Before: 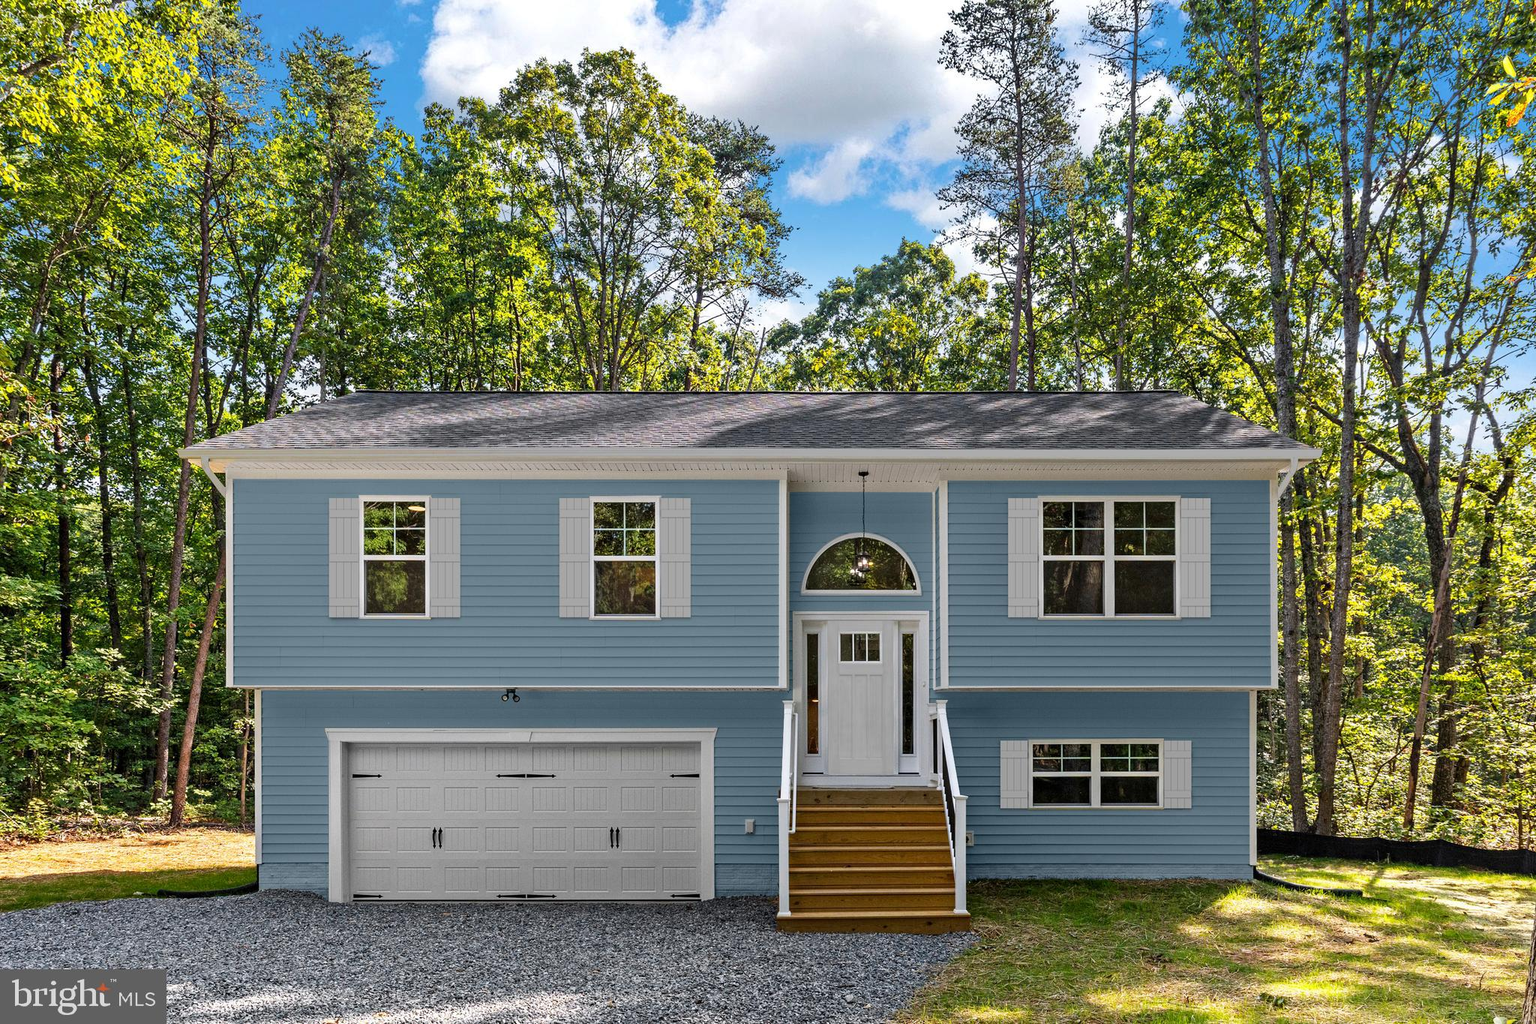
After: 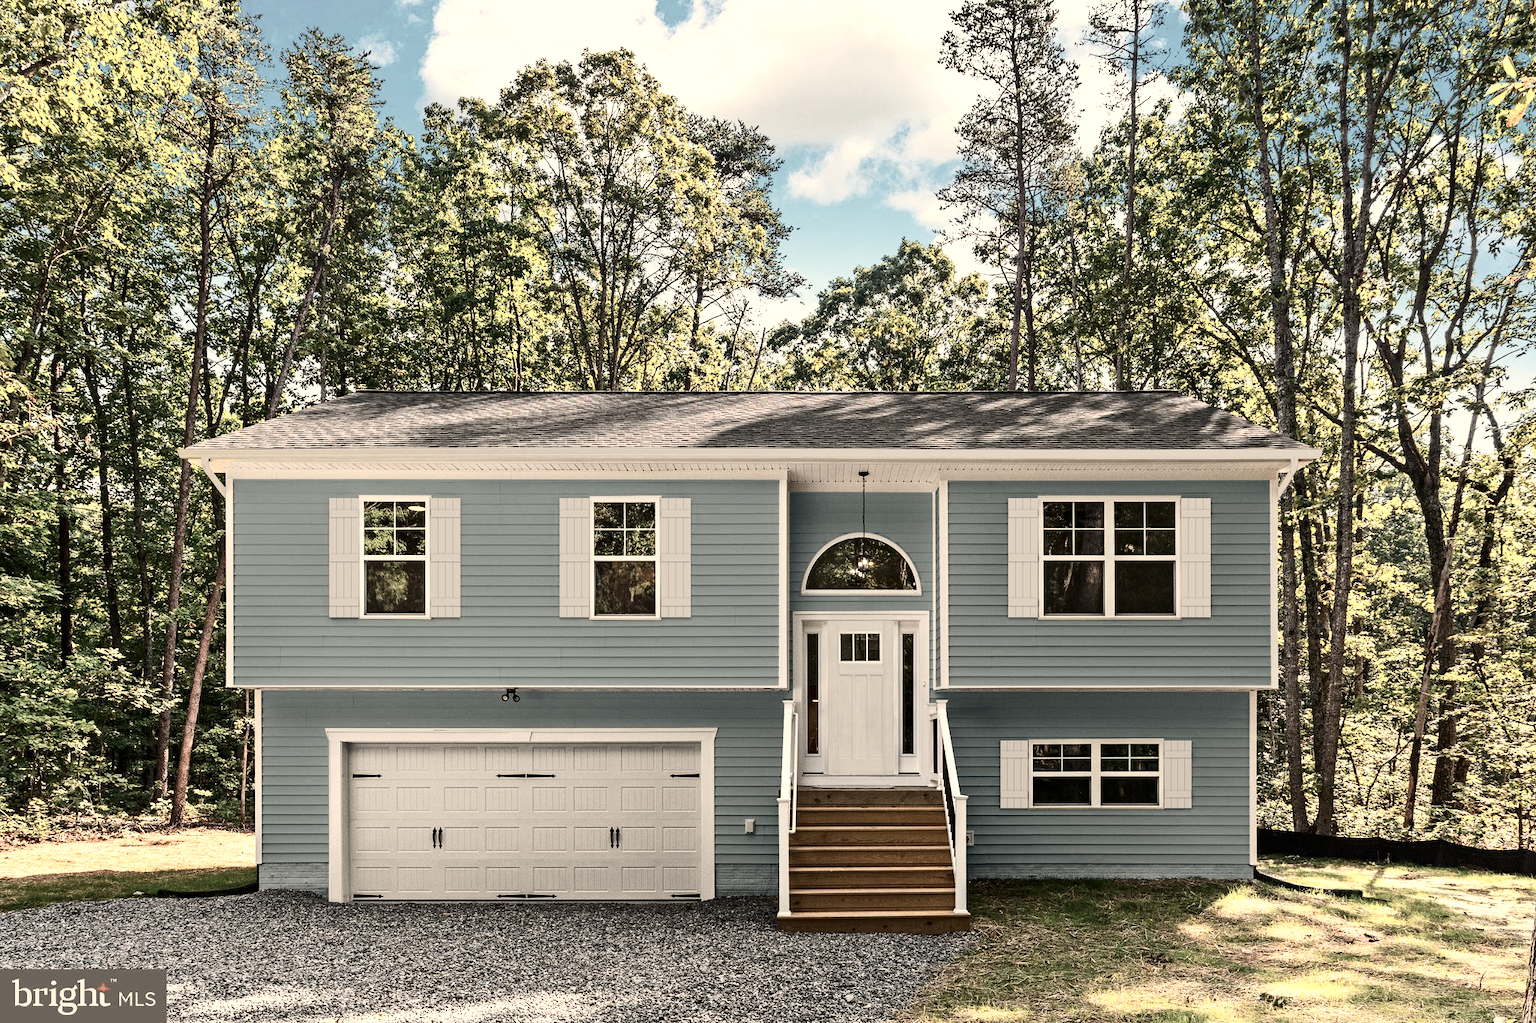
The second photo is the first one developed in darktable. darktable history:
contrast brightness saturation: contrast 0.28
exposure: exposure 0.3 EV, compensate highlight preservation false
color correction: saturation 0.5
white balance: red 1.138, green 0.996, blue 0.812
